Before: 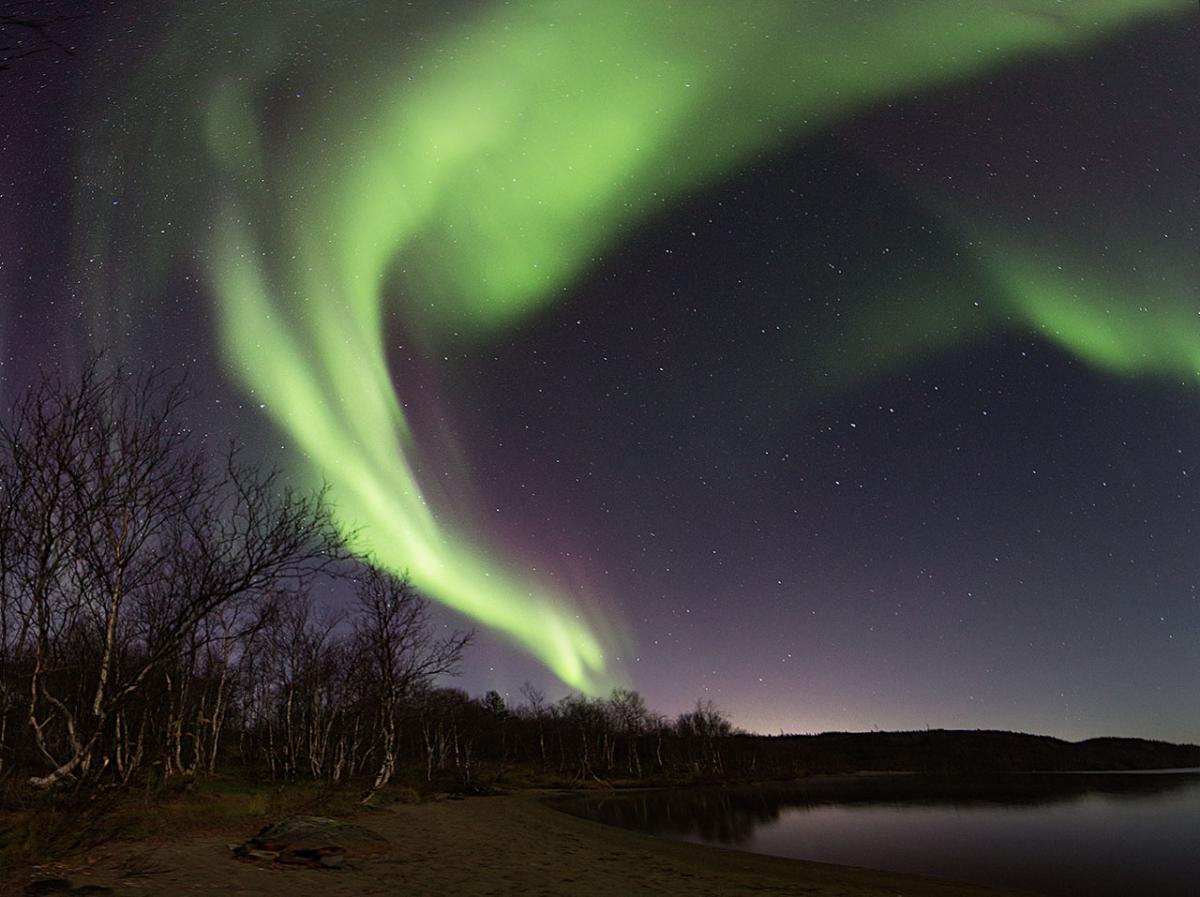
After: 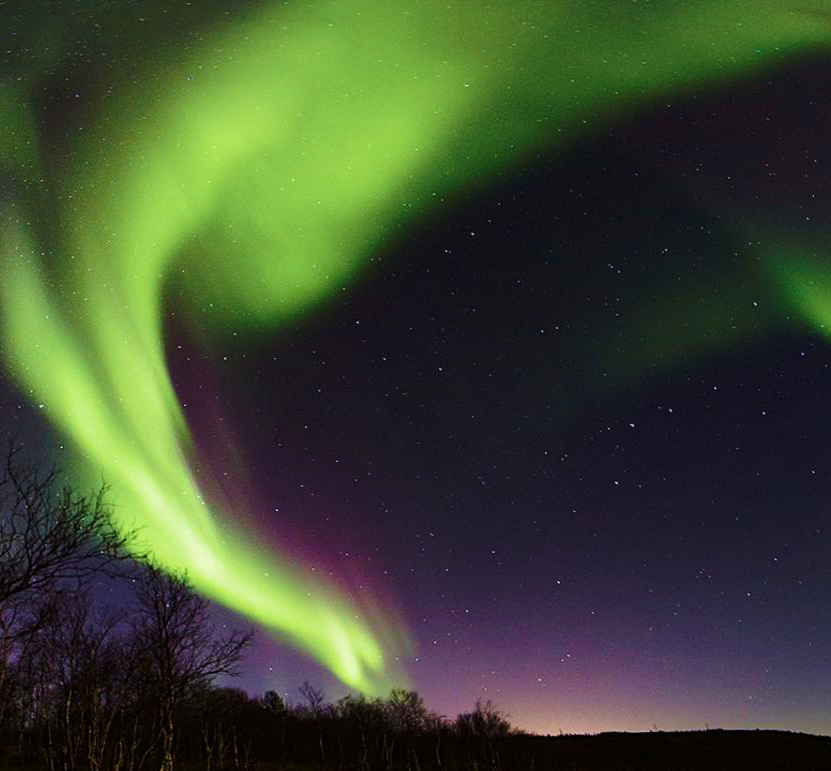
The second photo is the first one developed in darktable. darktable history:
velvia: strength 74%
base curve: curves: ch0 [(0, 0) (0.073, 0.04) (0.157, 0.139) (0.492, 0.492) (0.758, 0.758) (1, 1)], preserve colors none
crop: left 18.479%, right 12.2%, bottom 13.971%
